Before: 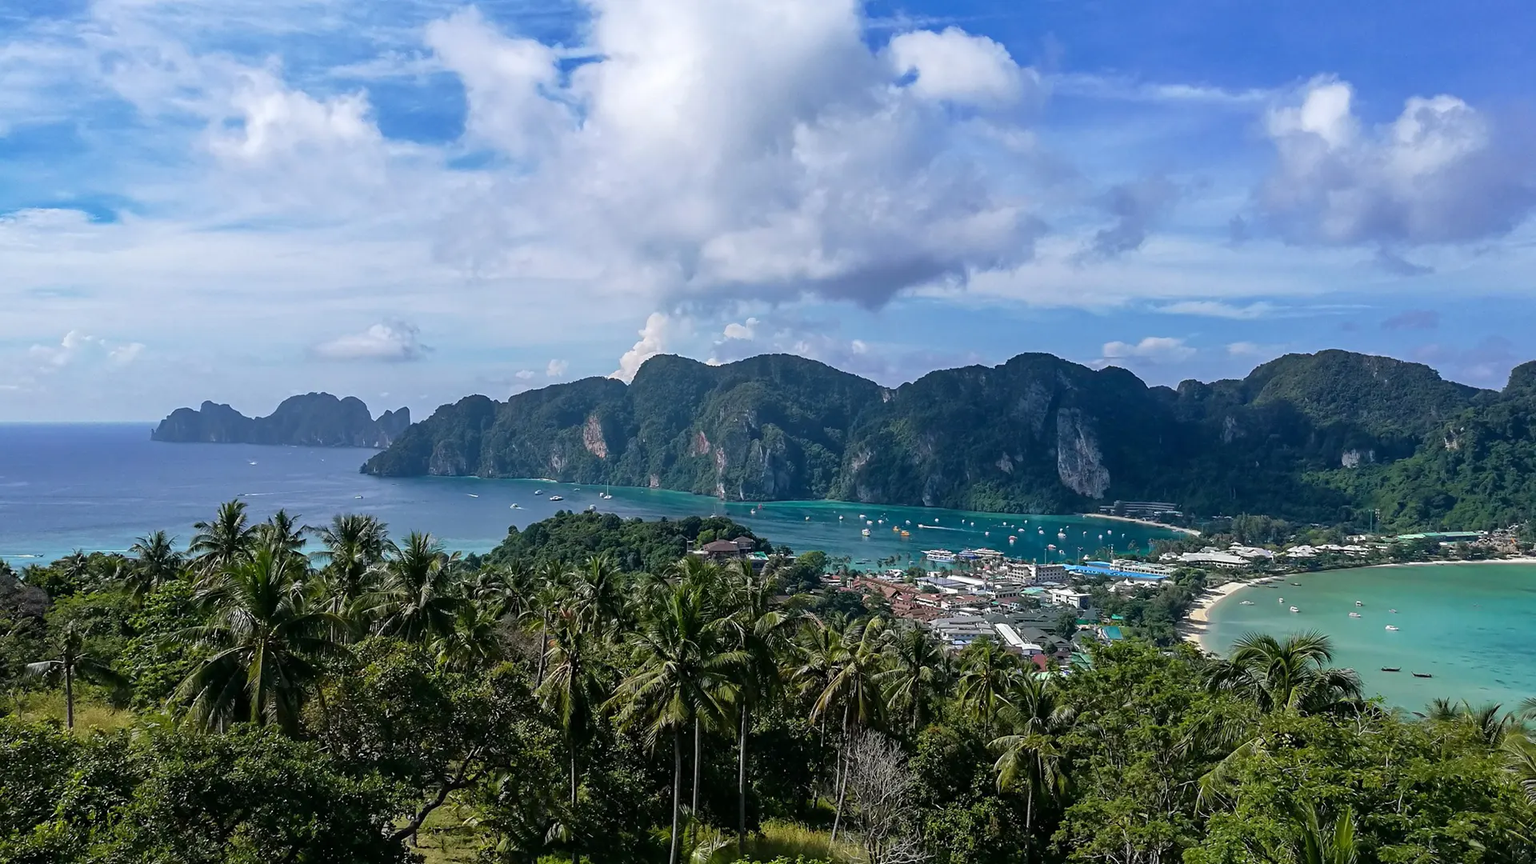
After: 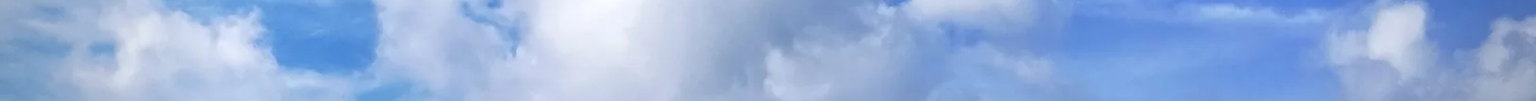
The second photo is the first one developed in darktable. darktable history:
vignetting: fall-off start 70.97%, brightness -0.584, saturation -0.118, width/height ratio 1.333
crop and rotate: left 9.644%, top 9.491%, right 6.021%, bottom 80.509%
